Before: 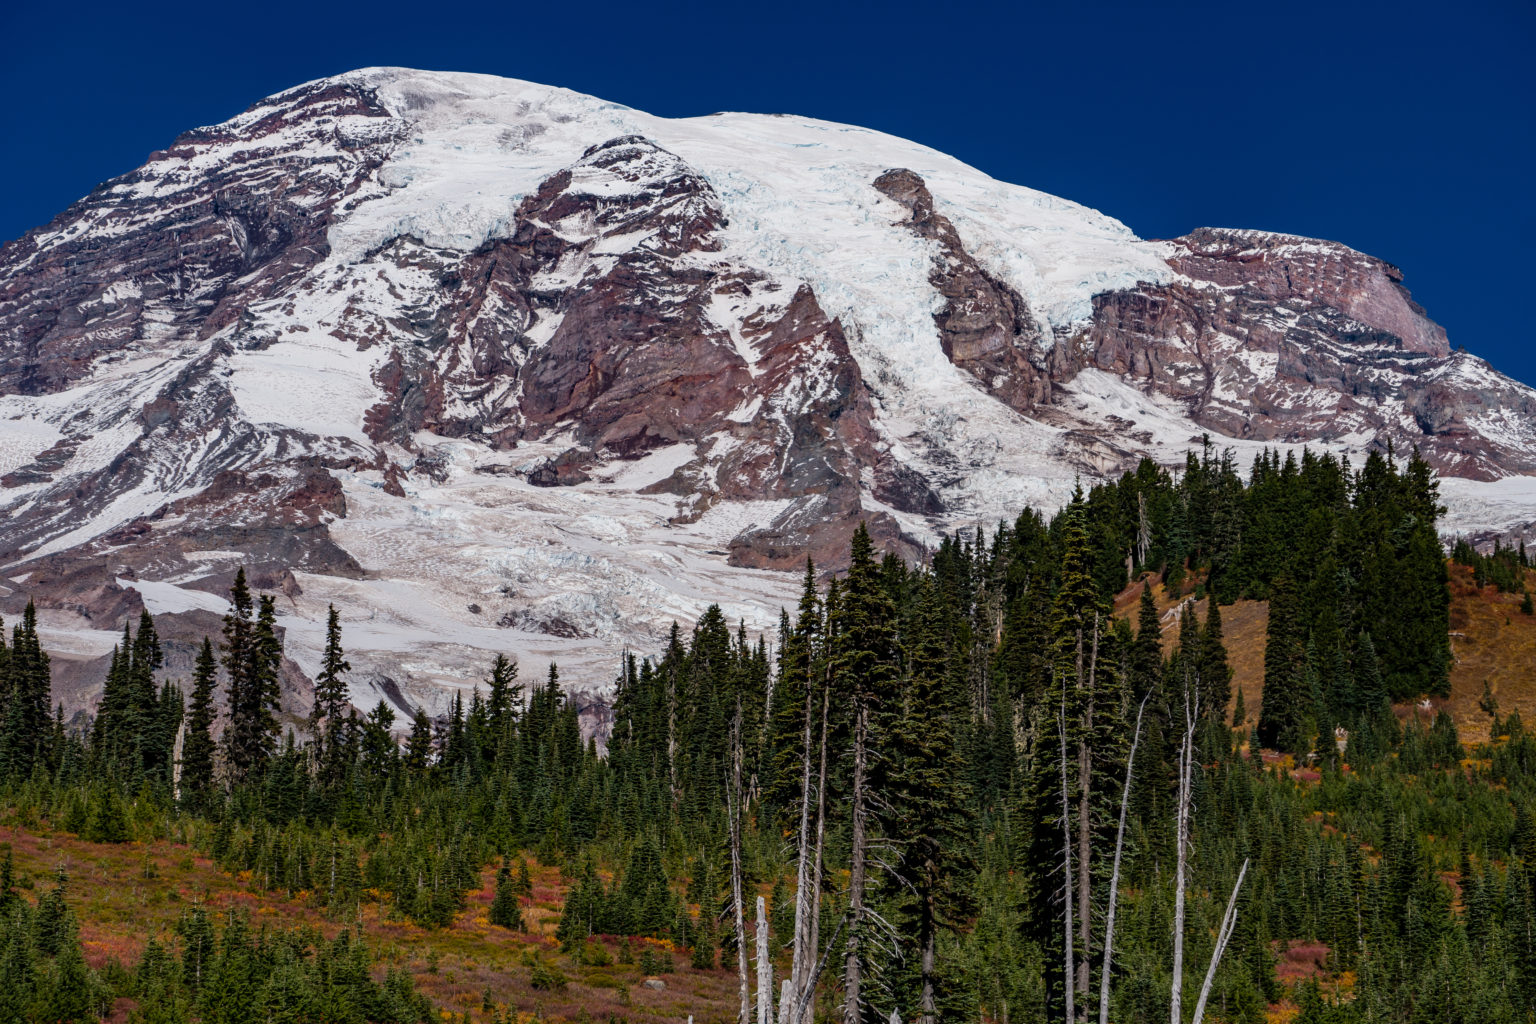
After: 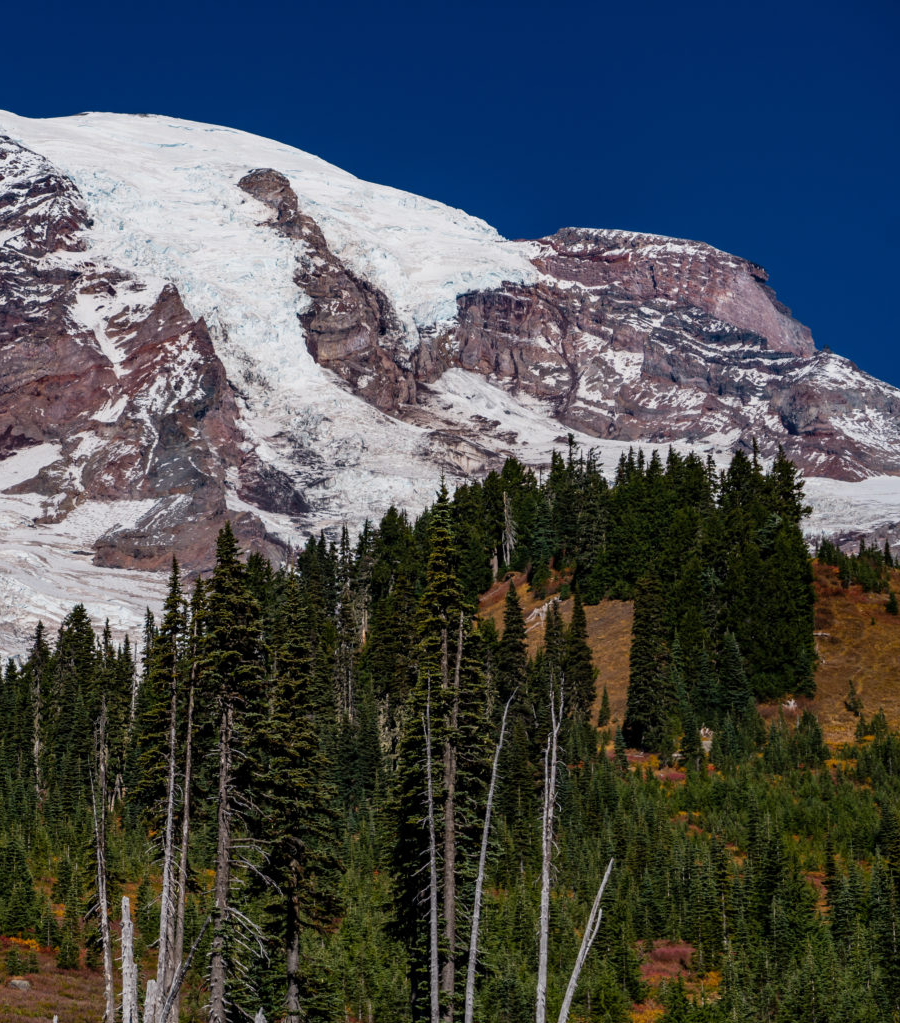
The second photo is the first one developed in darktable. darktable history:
crop: left 41.402%
